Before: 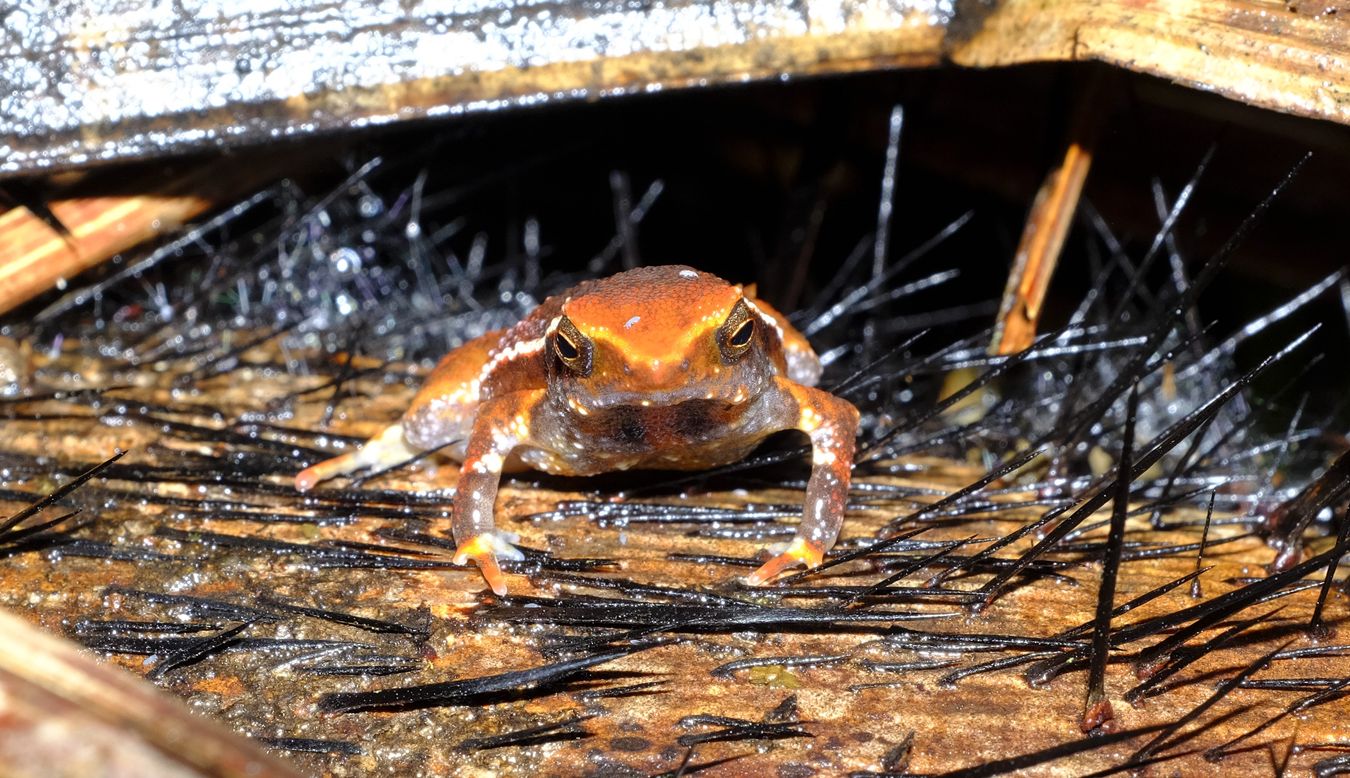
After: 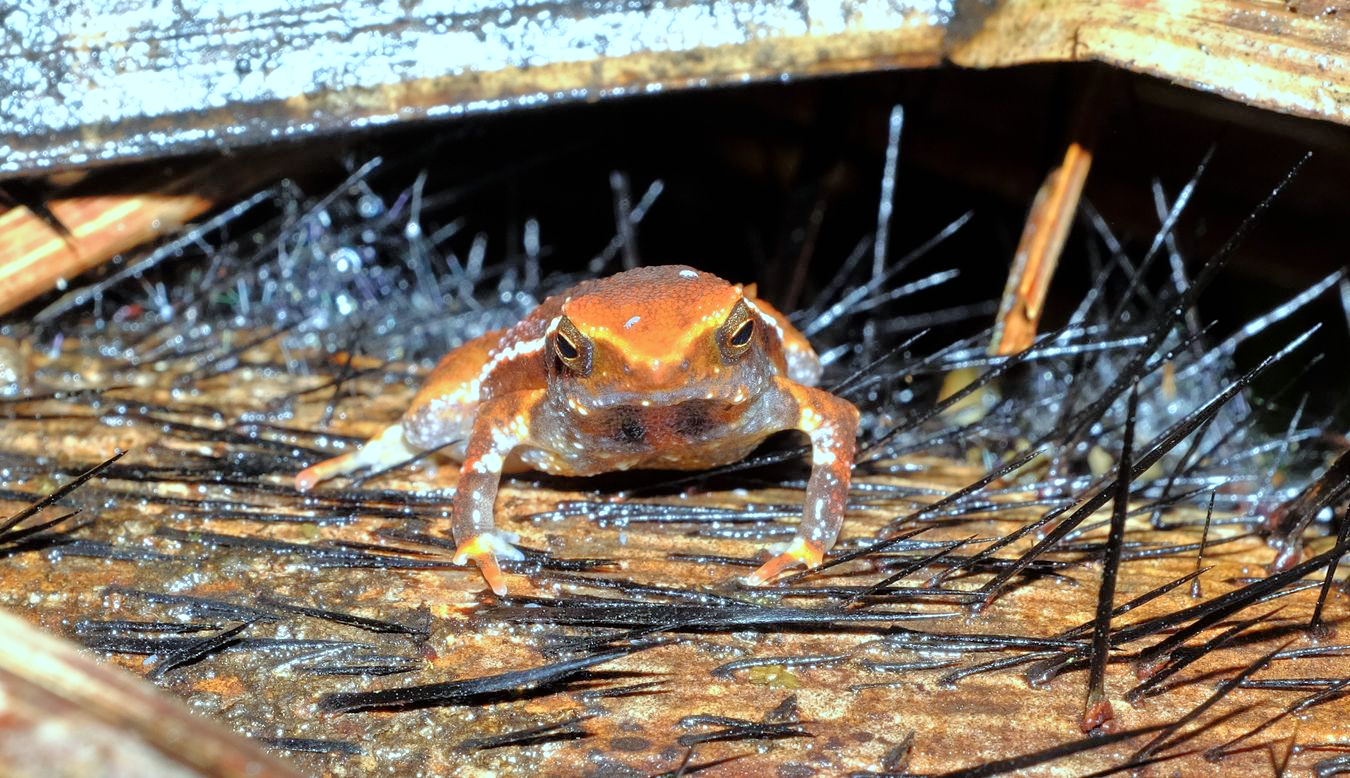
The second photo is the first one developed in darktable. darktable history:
tone equalizer: -7 EV 0.141 EV, -6 EV 0.574 EV, -5 EV 1.13 EV, -4 EV 1.31 EV, -3 EV 1.12 EV, -2 EV 0.6 EV, -1 EV 0.161 EV
color correction: highlights a* -9.97, highlights b* -10.2
